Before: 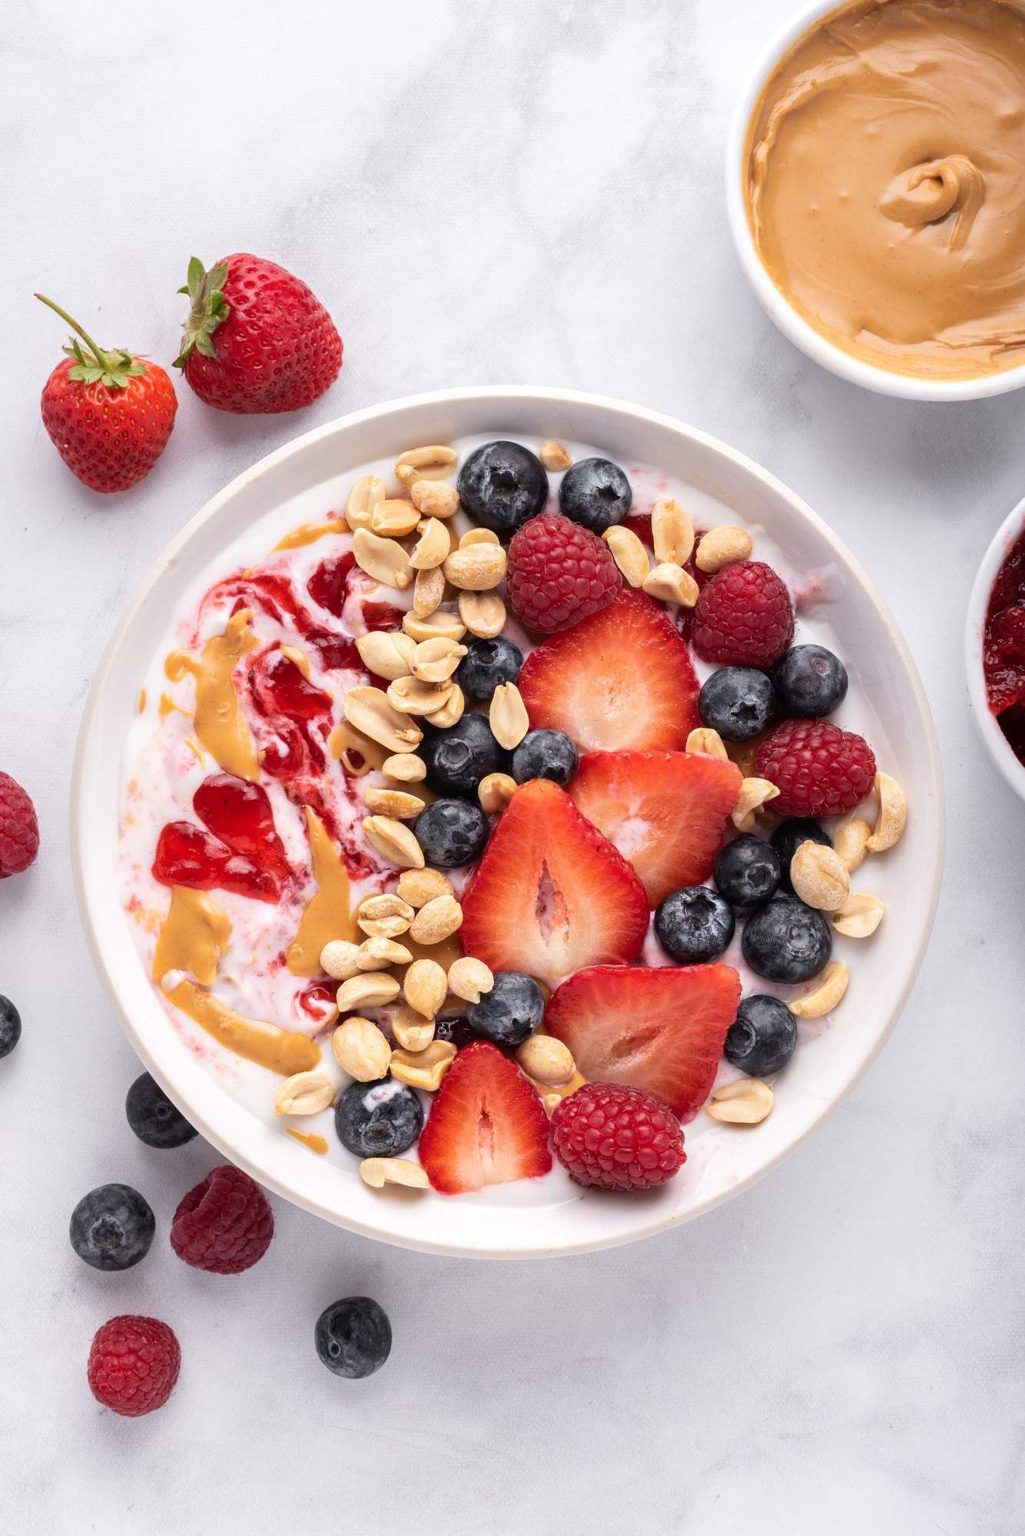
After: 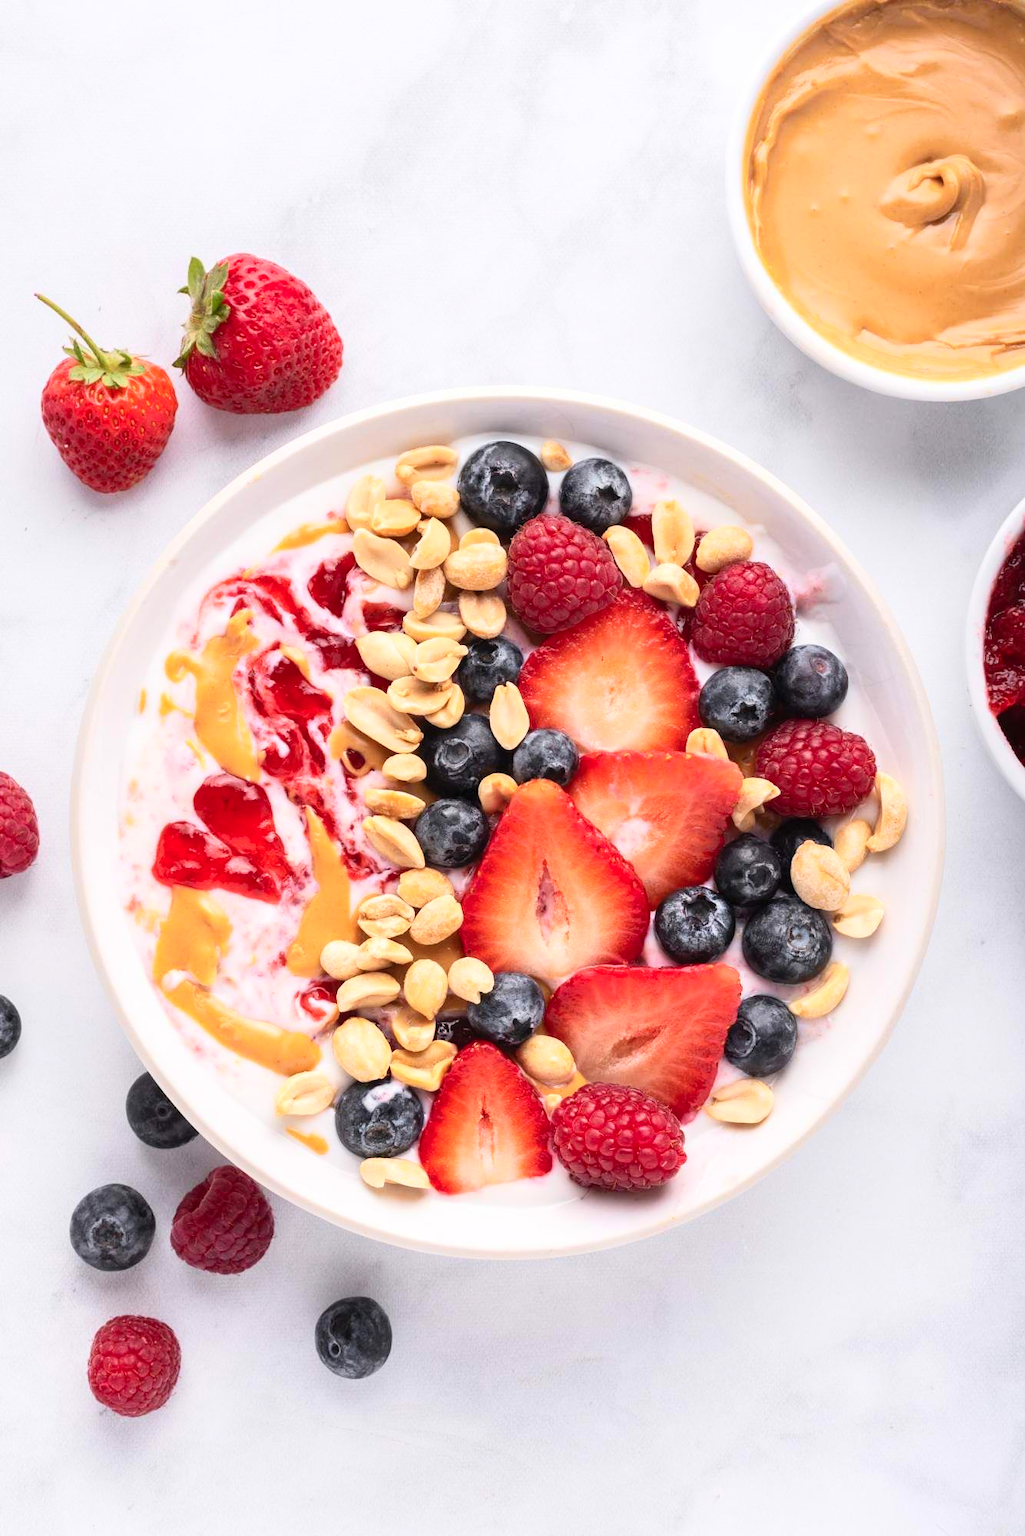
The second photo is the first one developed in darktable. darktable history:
contrast brightness saturation: contrast 0.2, brightness 0.16, saturation 0.22
color balance rgb: perceptual saturation grading › global saturation -3%
